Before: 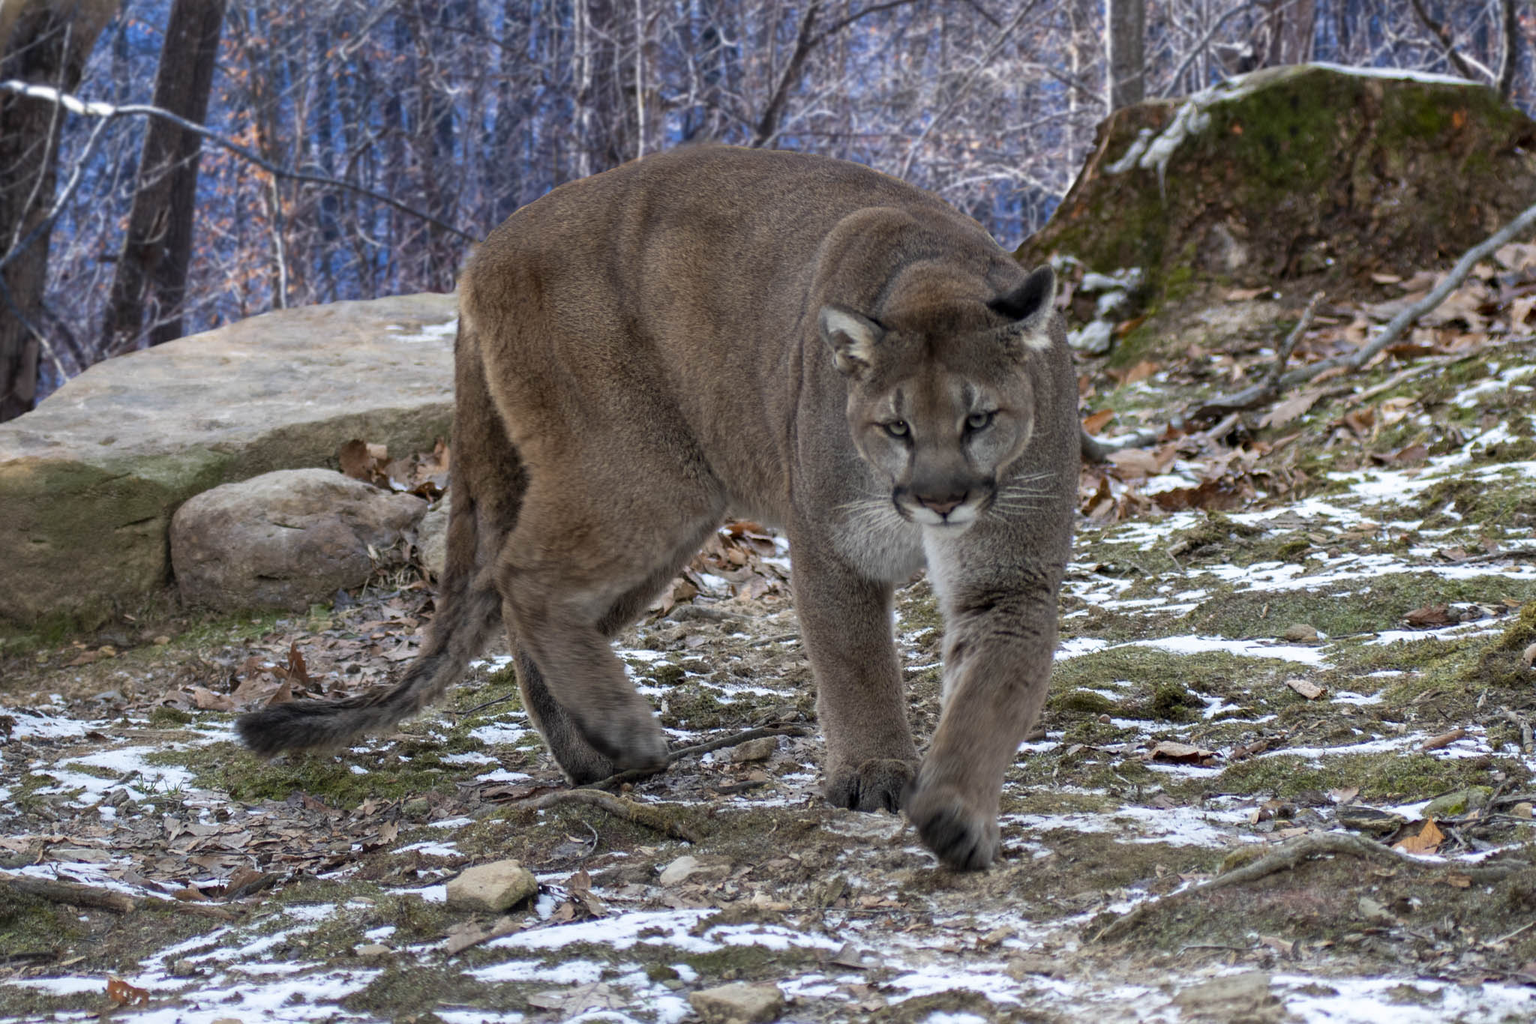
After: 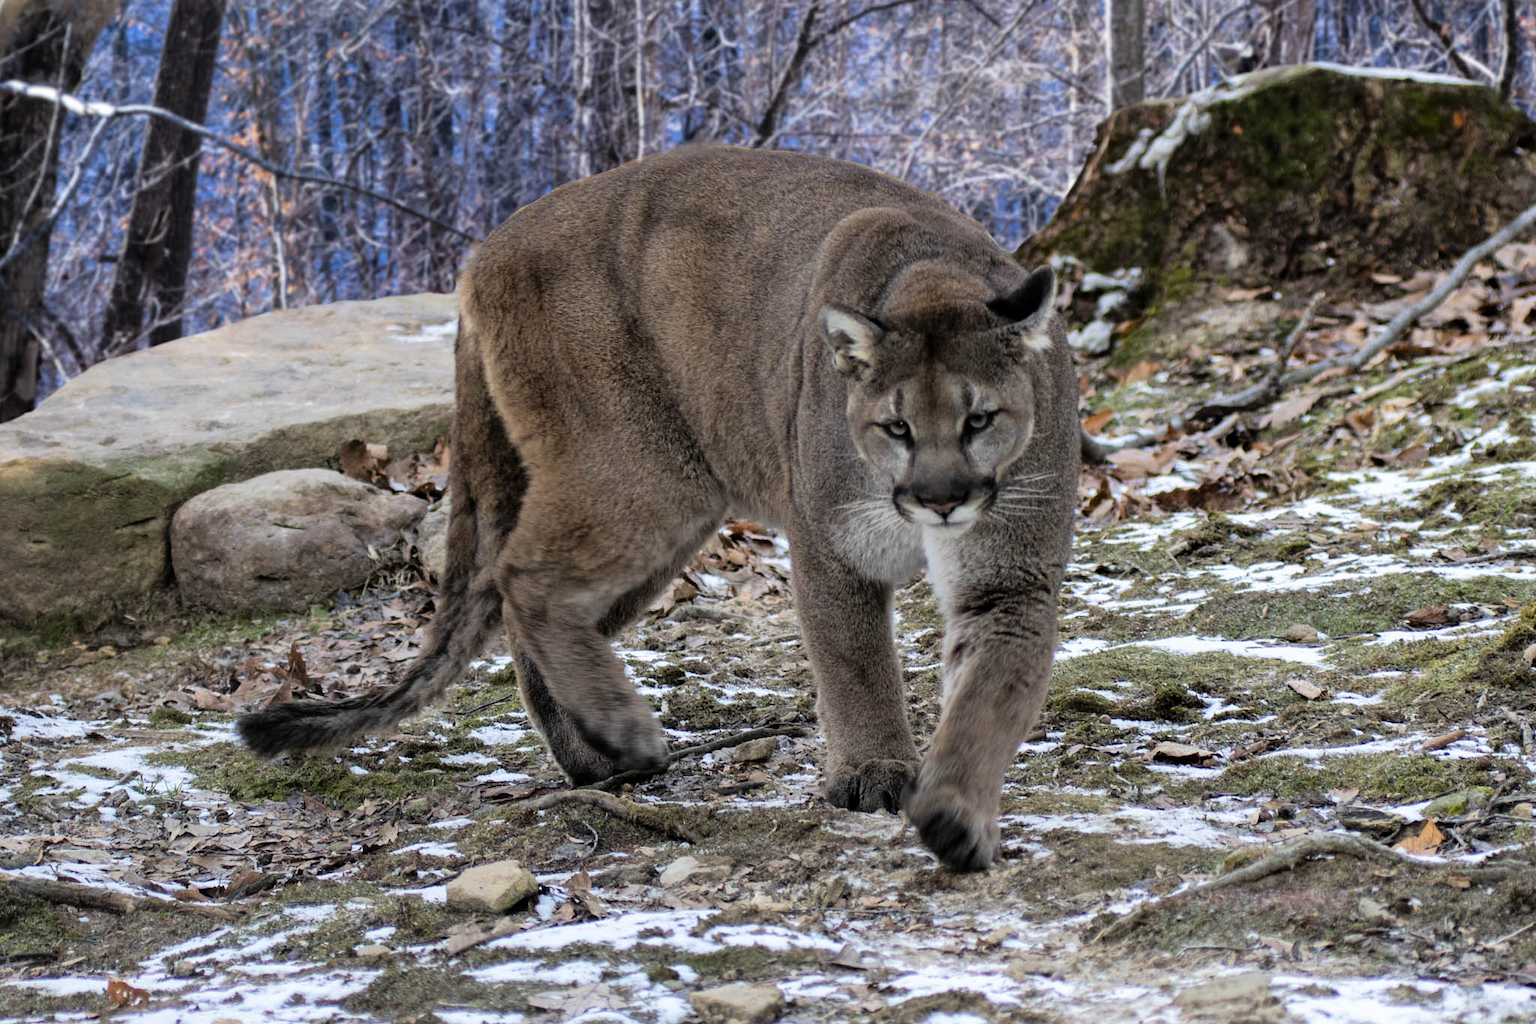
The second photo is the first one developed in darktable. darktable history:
tone curve: curves: ch0 [(0.003, 0) (0.066, 0.017) (0.163, 0.09) (0.264, 0.238) (0.395, 0.421) (0.517, 0.56) (0.688, 0.743) (0.791, 0.814) (1, 1)]; ch1 [(0, 0) (0.164, 0.115) (0.337, 0.332) (0.39, 0.398) (0.464, 0.461) (0.501, 0.5) (0.507, 0.503) (0.534, 0.537) (0.577, 0.59) (0.652, 0.681) (0.733, 0.749) (0.811, 0.796) (1, 1)]; ch2 [(0, 0) (0.337, 0.382) (0.464, 0.476) (0.501, 0.502) (0.527, 0.54) (0.551, 0.565) (0.6, 0.59) (0.687, 0.675) (1, 1)], color space Lab, linked channels, preserve colors none
